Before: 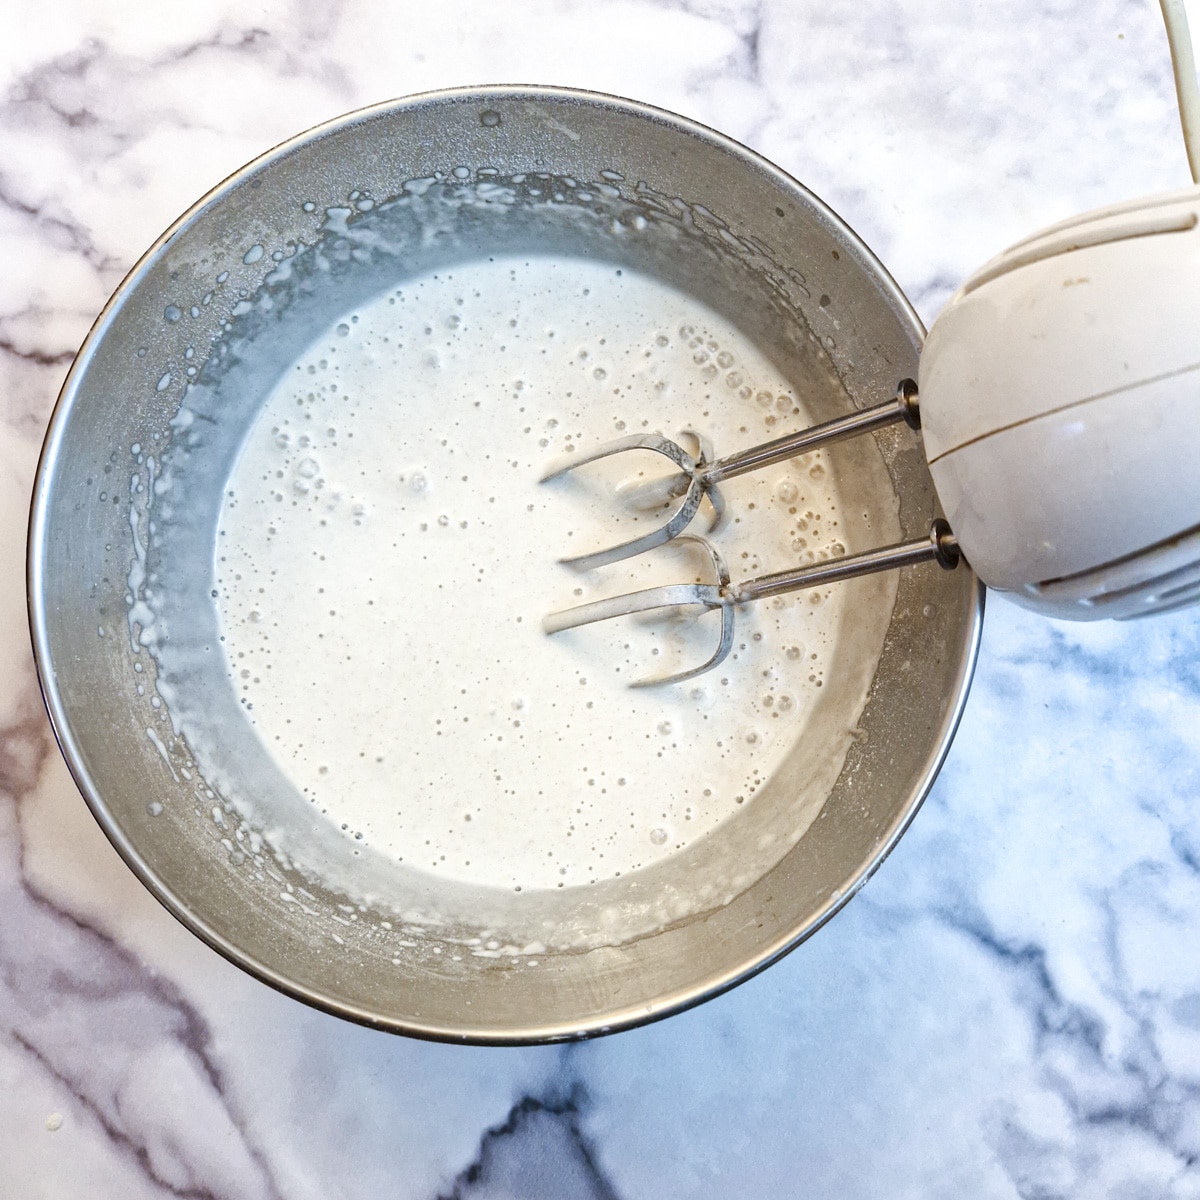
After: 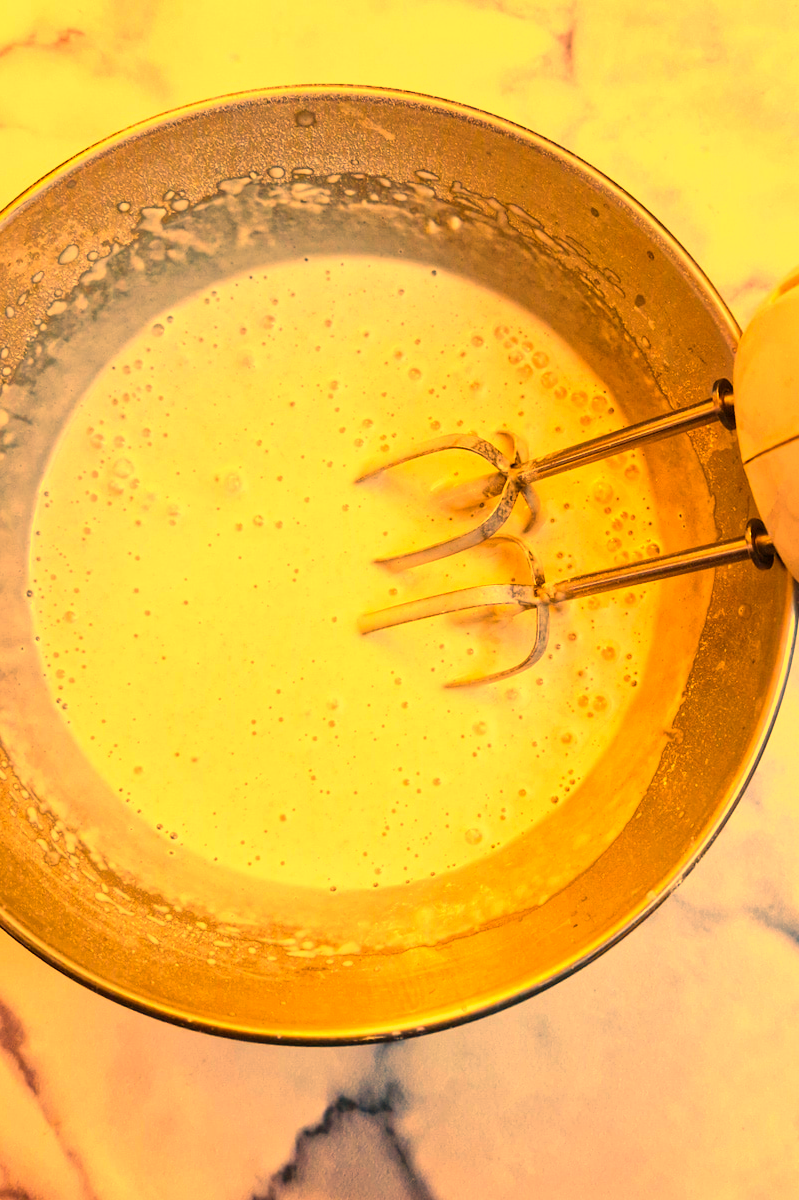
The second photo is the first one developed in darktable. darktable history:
crop: left 15.419%, right 17.914%
color balance rgb: linear chroma grading › global chroma 15%, perceptual saturation grading › global saturation 30%
white balance: red 1.467, blue 0.684
